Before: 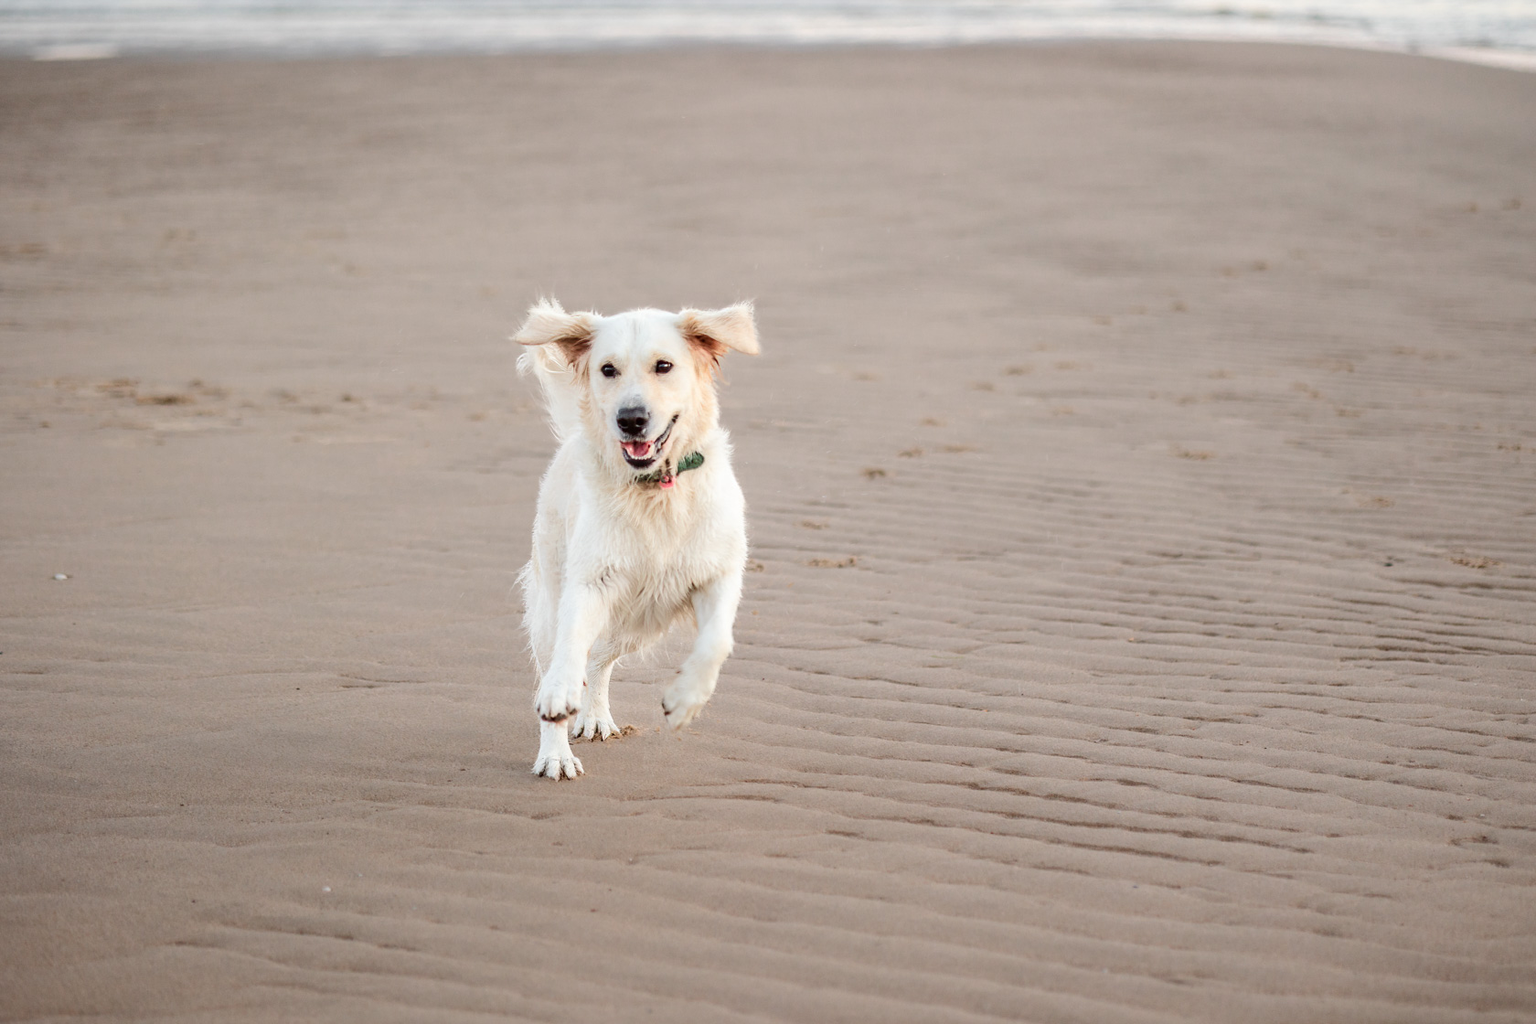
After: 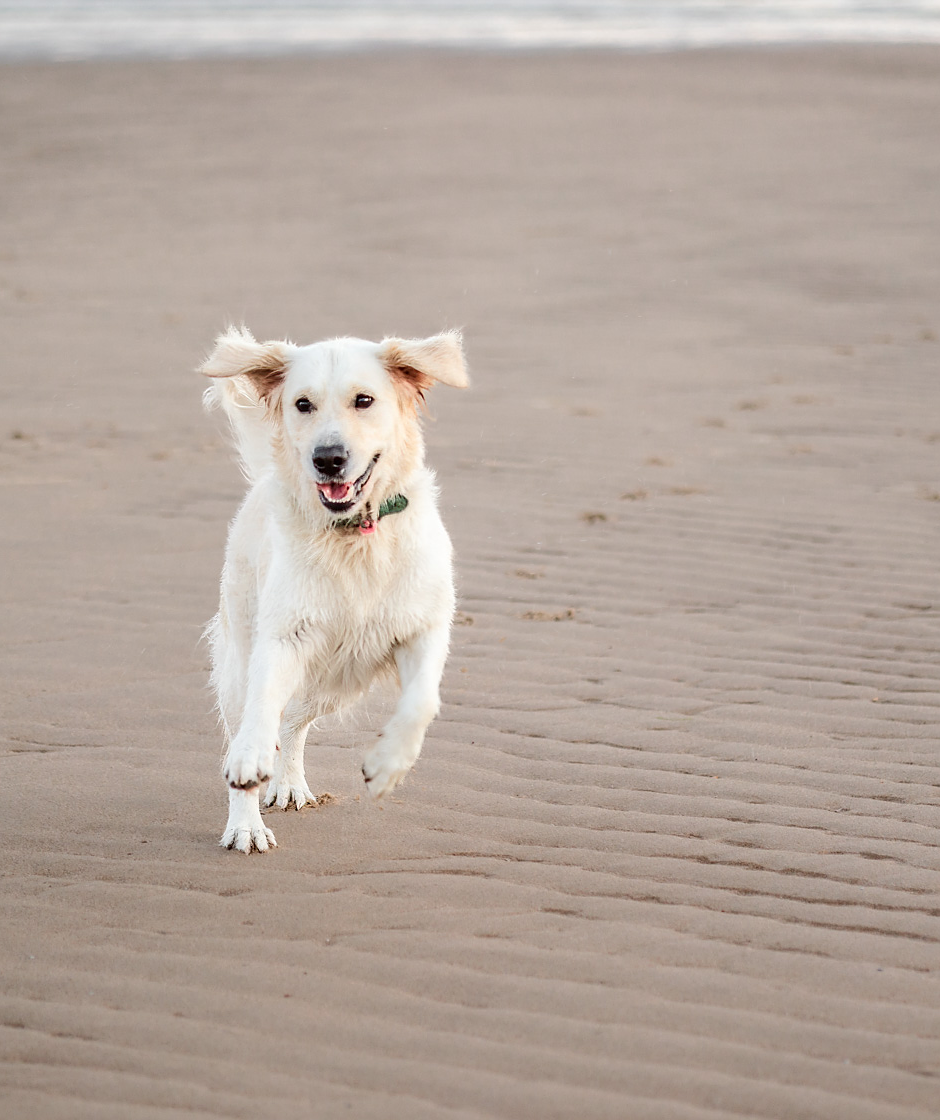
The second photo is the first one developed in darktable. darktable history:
sharpen: radius 1.047
crop: left 21.549%, right 22.469%
base curve: curves: ch0 [(0, 0) (0.283, 0.295) (1, 1)], preserve colors none
